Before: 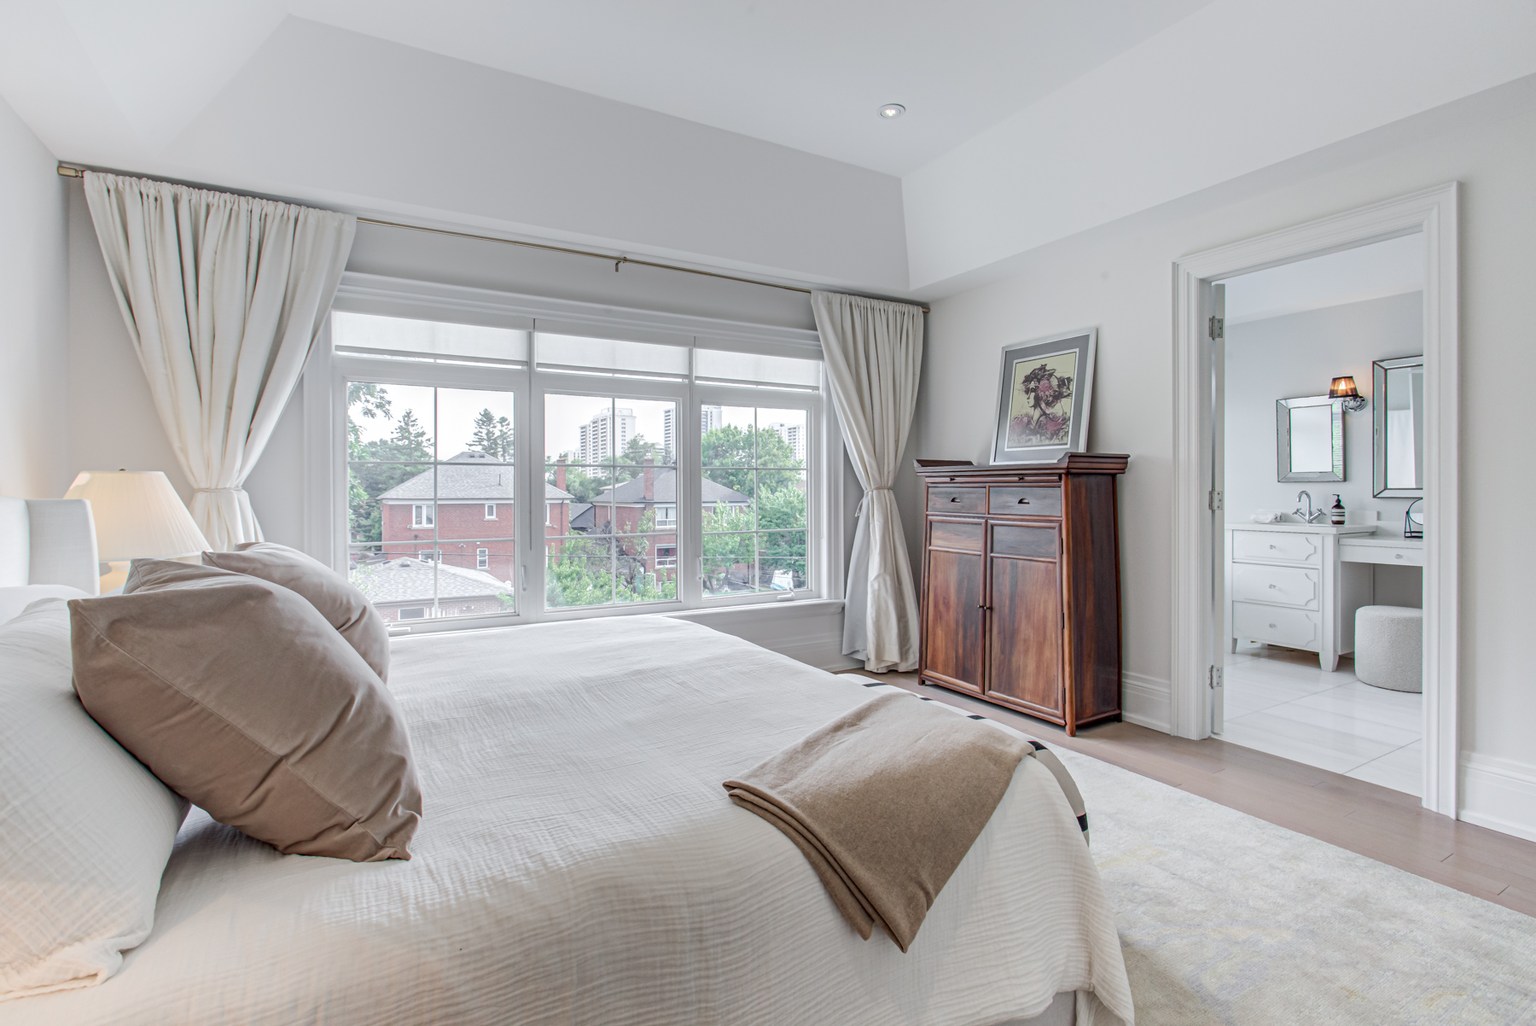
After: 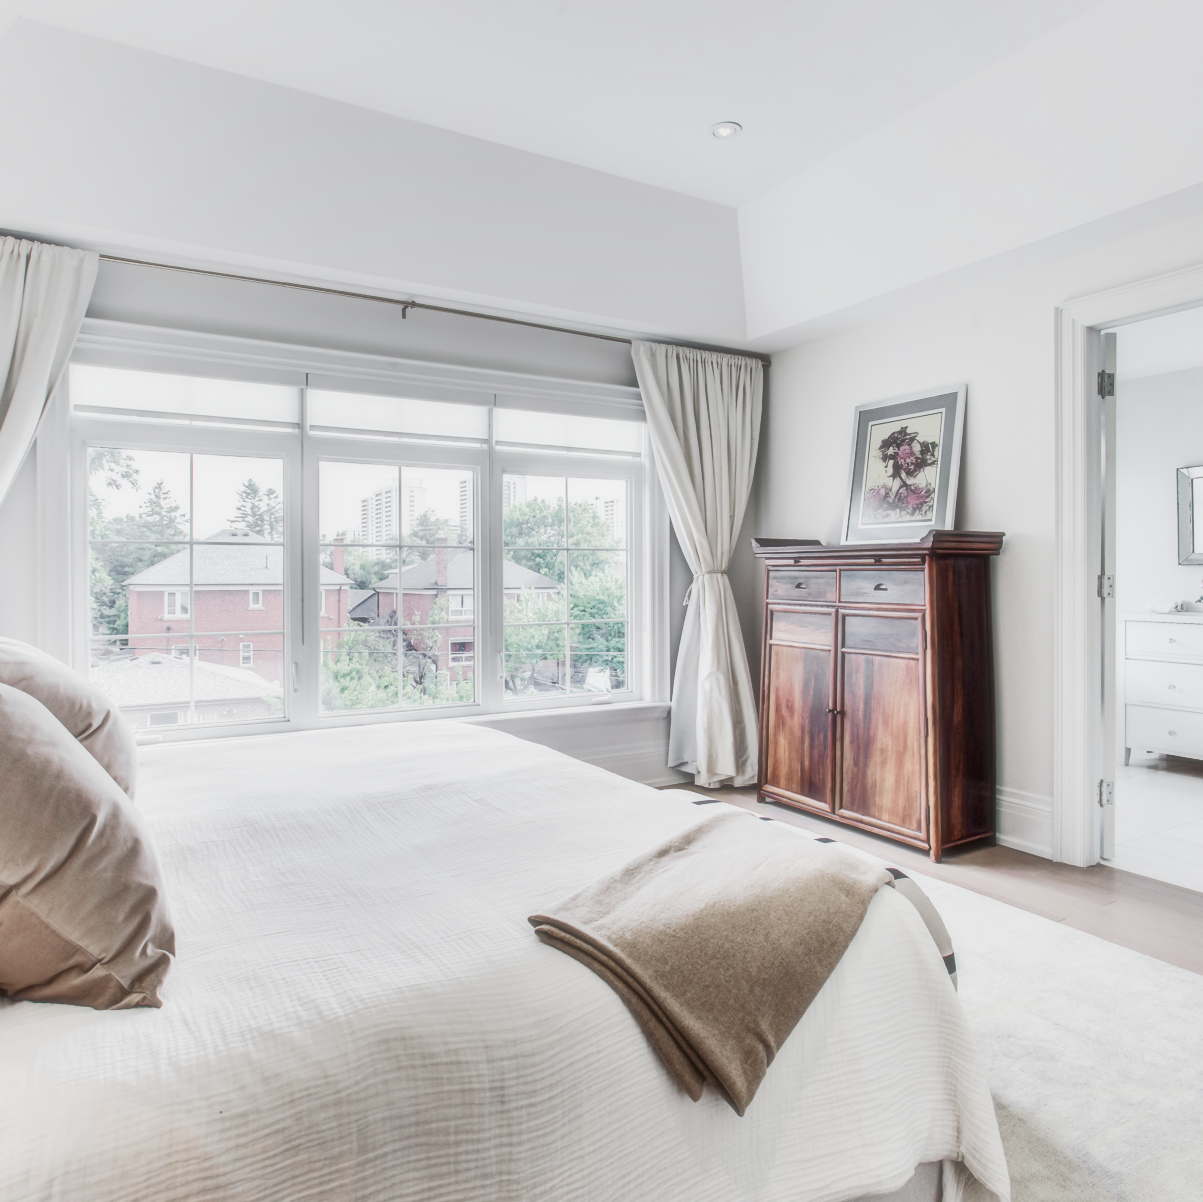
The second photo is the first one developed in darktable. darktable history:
exposure: exposure 0.6 EV, compensate highlight preservation false
shadows and highlights: shadows color adjustment 97.66%, soften with gaussian
color zones: curves: ch0 [(0, 0.559) (0.153, 0.551) (0.229, 0.5) (0.429, 0.5) (0.571, 0.5) (0.714, 0.5) (0.857, 0.5) (1, 0.559)]; ch1 [(0, 0.417) (0.112, 0.336) (0.213, 0.26) (0.429, 0.34) (0.571, 0.35) (0.683, 0.331) (0.857, 0.344) (1, 0.417)]
velvia: on, module defaults
crop and rotate: left 17.732%, right 15.423%
sigmoid: contrast 2, skew -0.2, preserve hue 0%, red attenuation 0.1, red rotation 0.035, green attenuation 0.1, green rotation -0.017, blue attenuation 0.15, blue rotation -0.052, base primaries Rec2020
soften: size 19.52%, mix 20.32%
